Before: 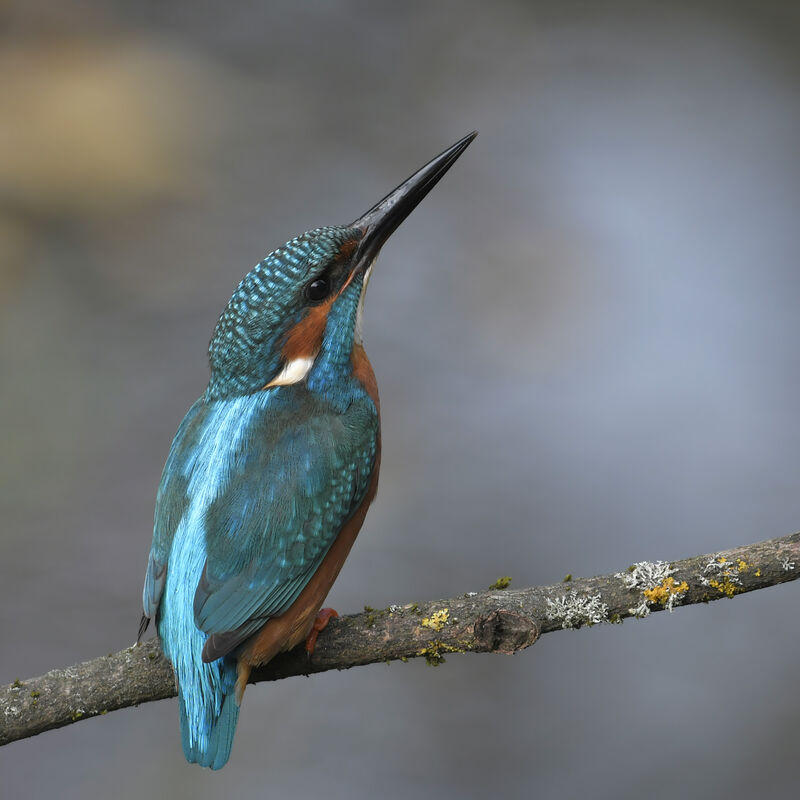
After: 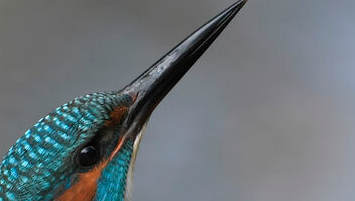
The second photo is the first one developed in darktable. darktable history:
crop: left 28.783%, top 16.814%, right 26.811%, bottom 57.962%
